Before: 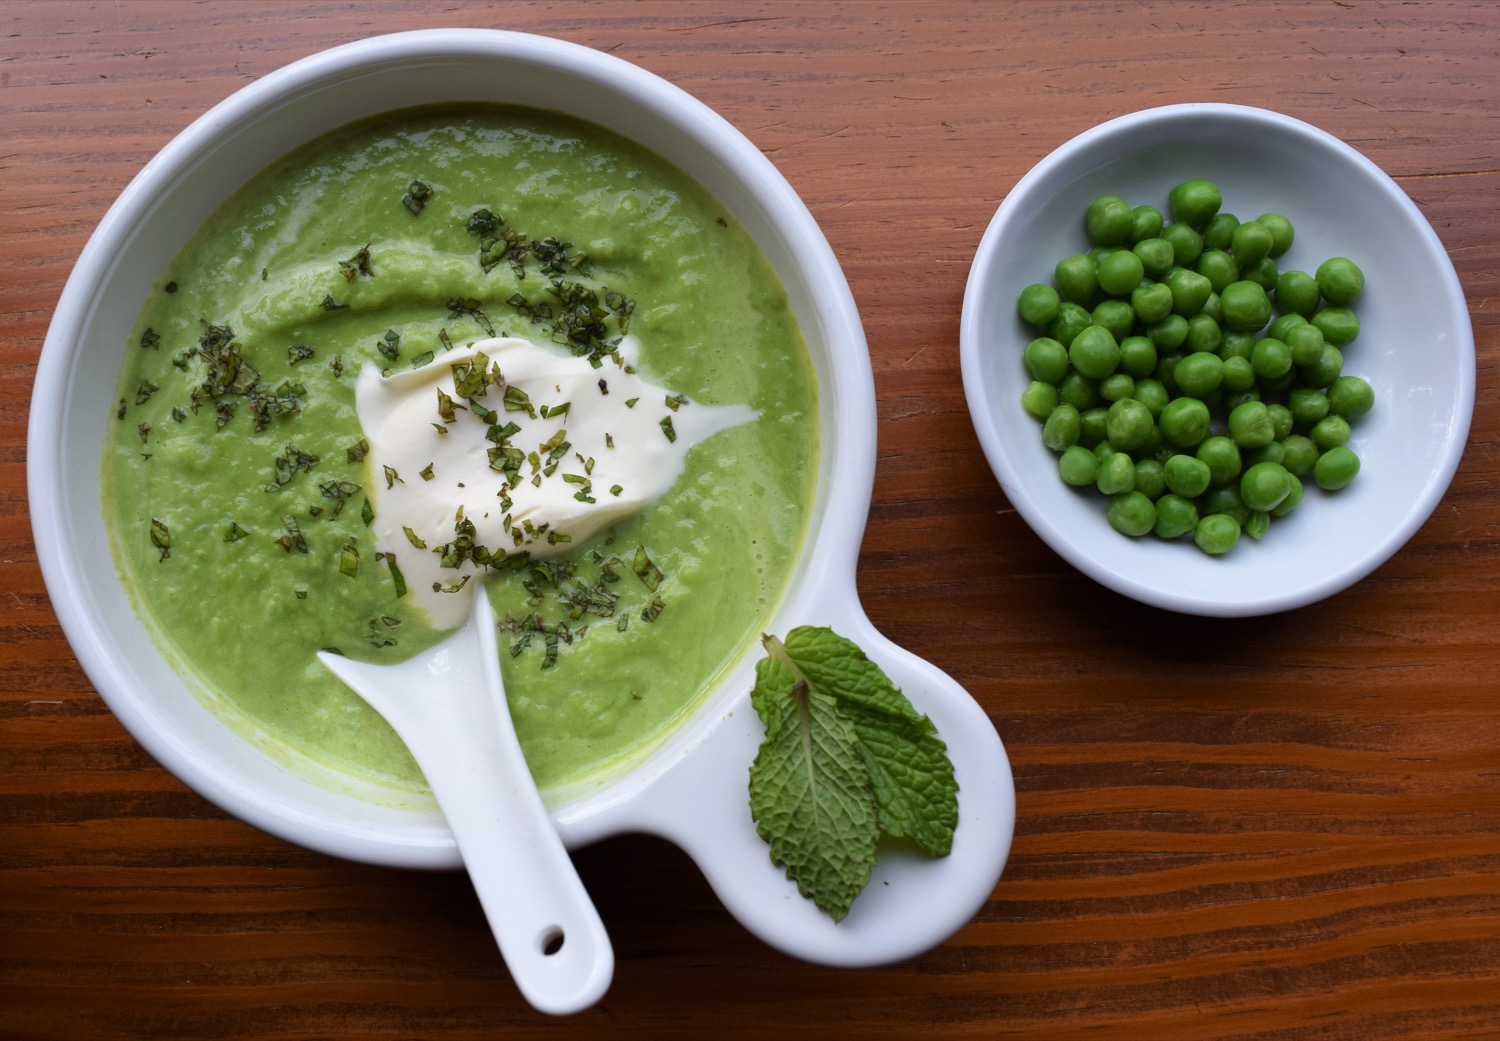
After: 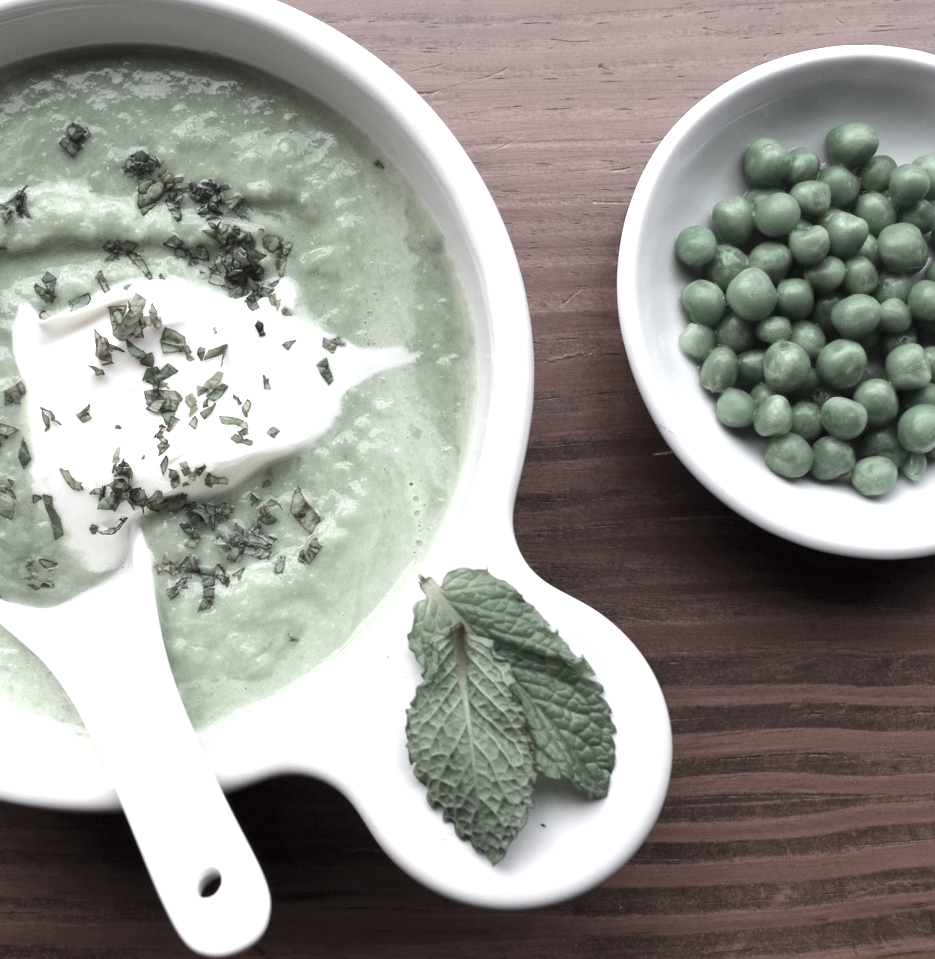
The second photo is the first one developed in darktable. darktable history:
crop and rotate: left 22.918%, top 5.629%, right 14.711%, bottom 2.247%
exposure: black level correction 0, exposure 1 EV, compensate exposure bias true, compensate highlight preservation false
color contrast: green-magenta contrast 0.3, blue-yellow contrast 0.15
